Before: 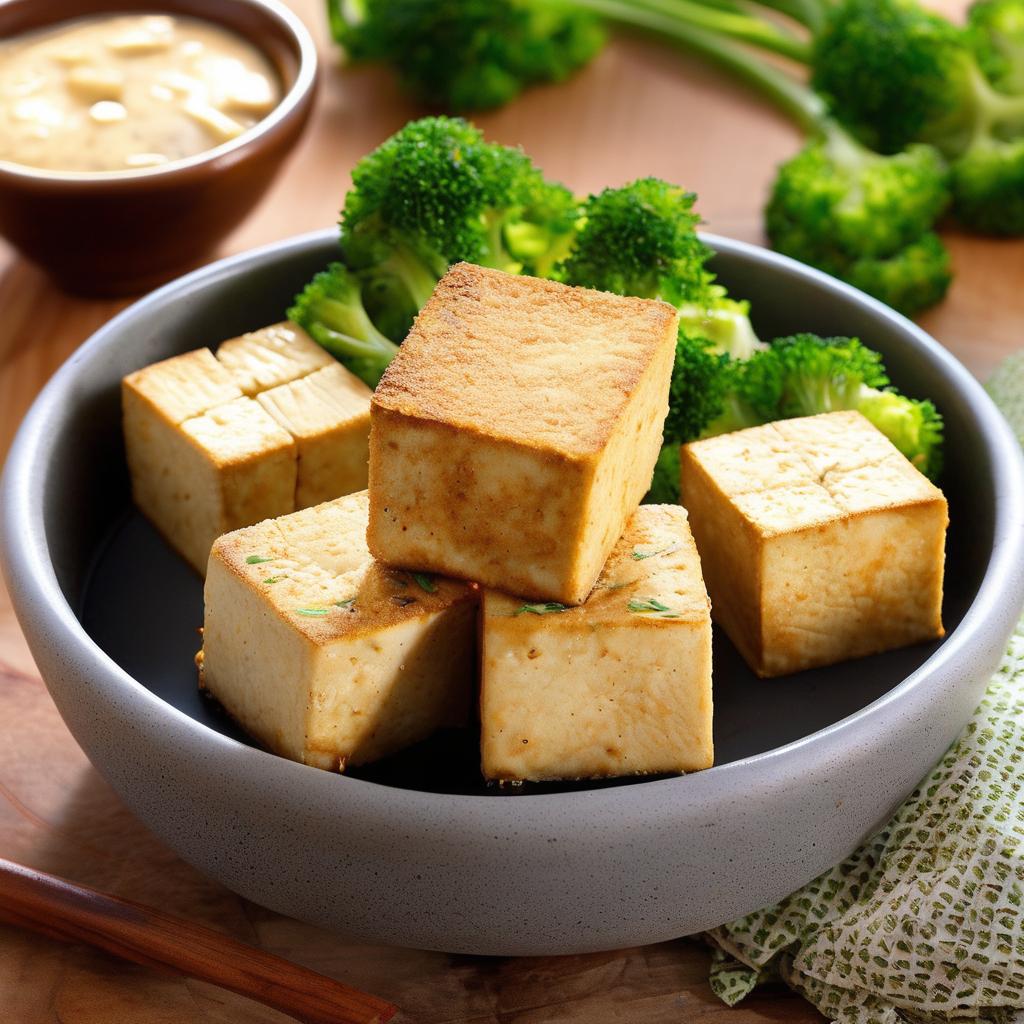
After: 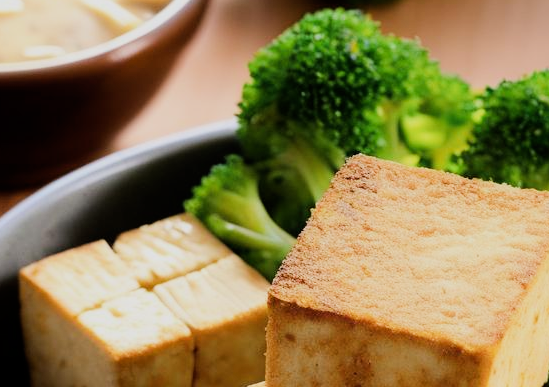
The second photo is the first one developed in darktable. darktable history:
tone equalizer: -8 EV -0.417 EV, -7 EV -0.389 EV, -6 EV -0.333 EV, -5 EV -0.222 EV, -3 EV 0.222 EV, -2 EV 0.333 EV, -1 EV 0.389 EV, +0 EV 0.417 EV, edges refinement/feathering 500, mask exposure compensation -1.57 EV, preserve details no
filmic rgb: black relative exposure -7.65 EV, white relative exposure 4.56 EV, hardness 3.61
crop: left 10.121%, top 10.631%, right 36.218%, bottom 51.526%
